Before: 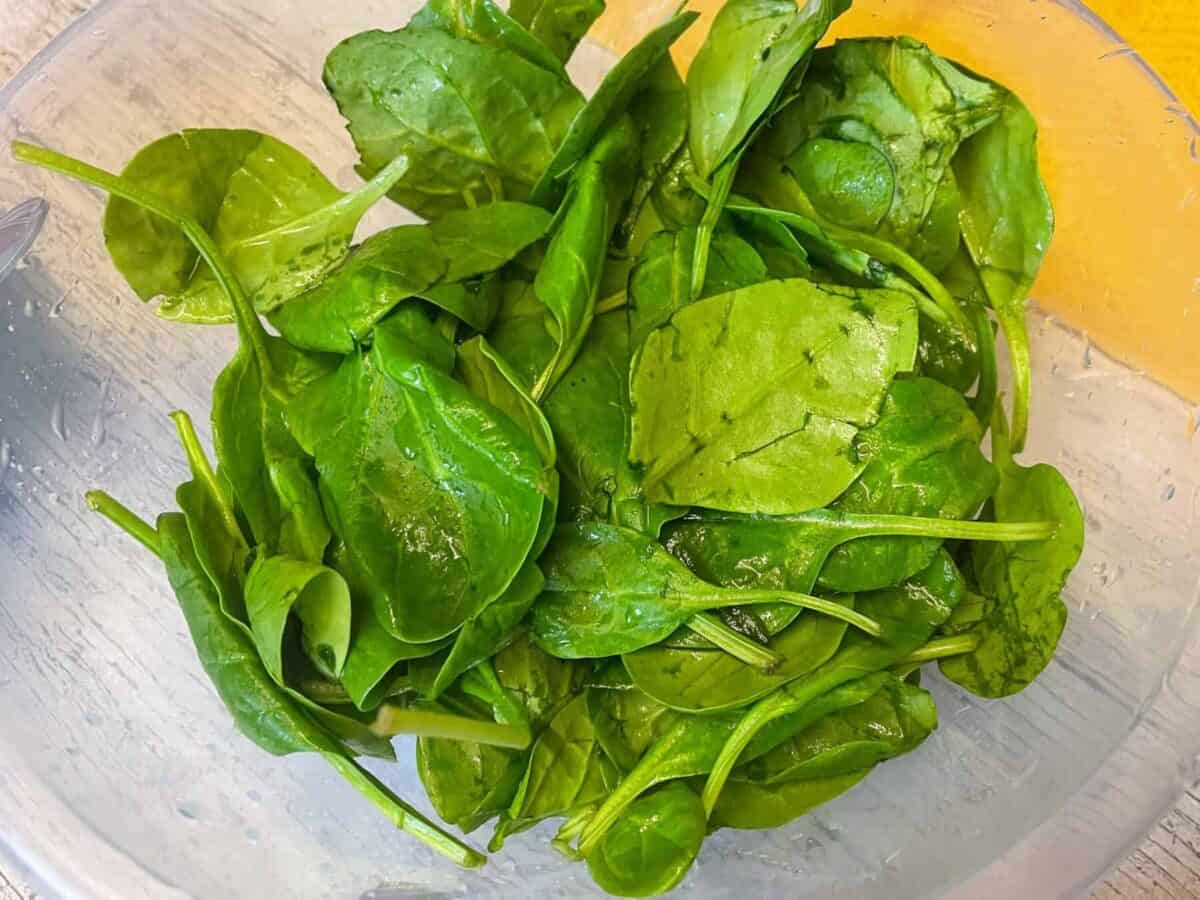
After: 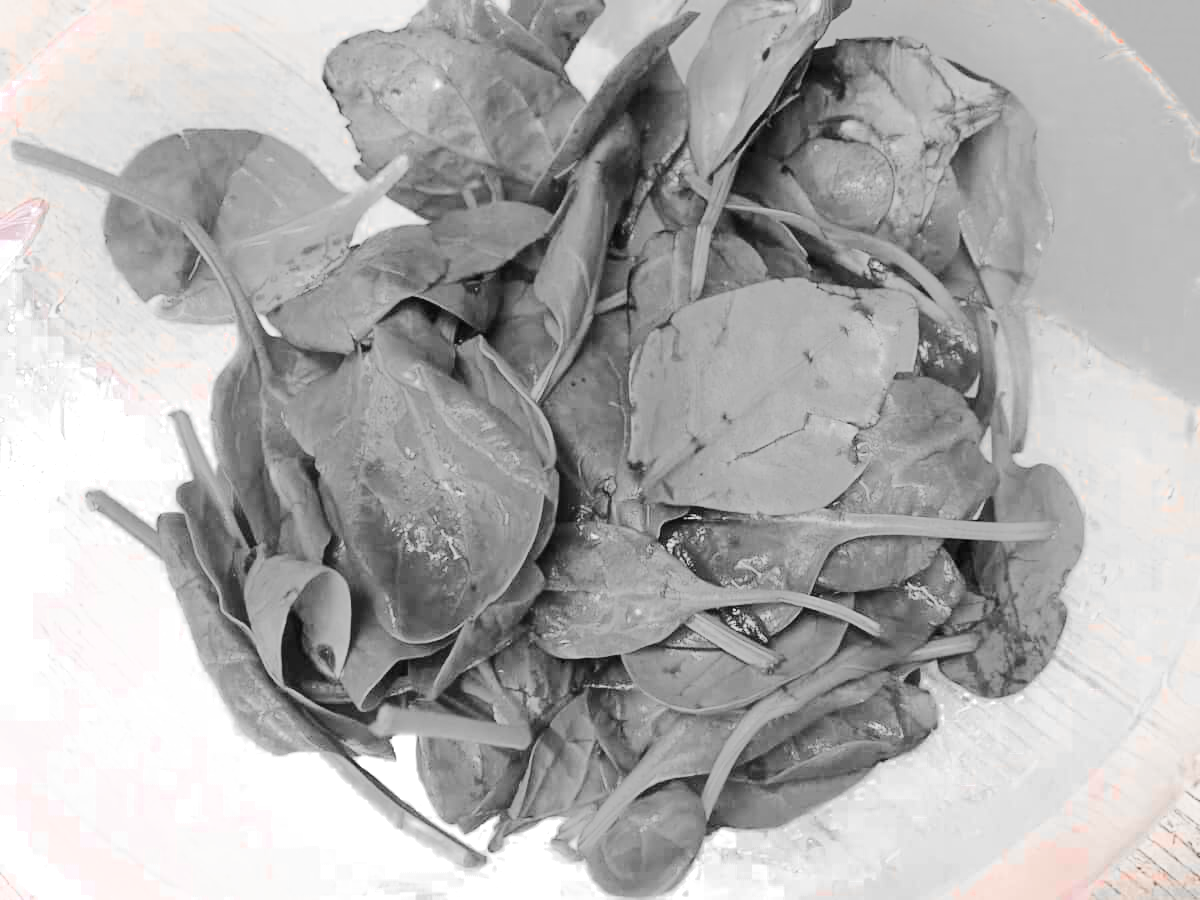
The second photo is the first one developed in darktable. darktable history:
exposure: exposure 0.135 EV, compensate highlight preservation false
color zones: curves: ch0 [(0, 0.352) (0.143, 0.407) (0.286, 0.386) (0.429, 0.431) (0.571, 0.829) (0.714, 0.853) (0.857, 0.833) (1, 0.352)]; ch1 [(0, 0.604) (0.072, 0.726) (0.096, 0.608) (0.205, 0.007) (0.571, -0.006) (0.839, -0.013) (0.857, -0.012) (1, 0.604)]
base curve: curves: ch0 [(0, 0) (0.007, 0.004) (0.027, 0.03) (0.046, 0.07) (0.207, 0.54) (0.442, 0.872) (0.673, 0.972) (1, 1)]
contrast brightness saturation: contrast 0.077, saturation 0.024
